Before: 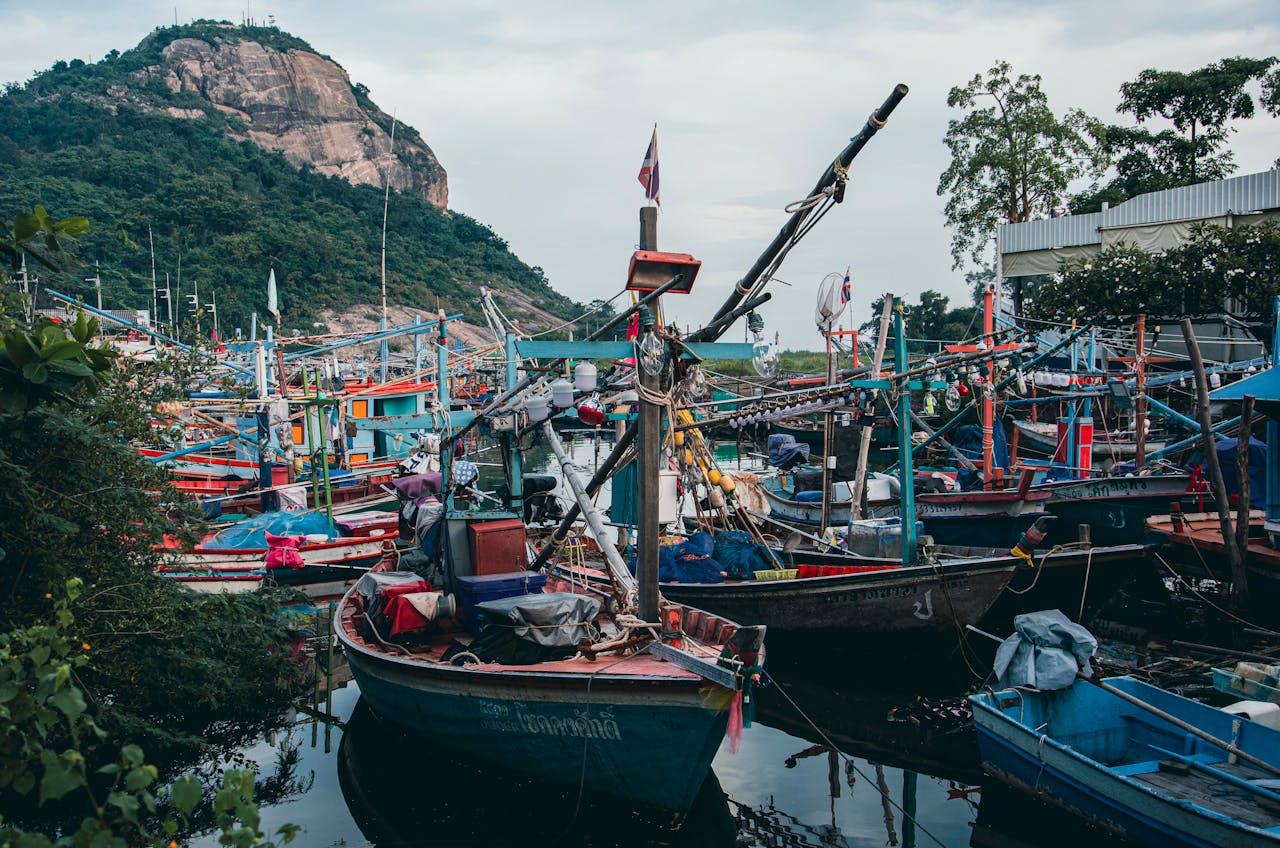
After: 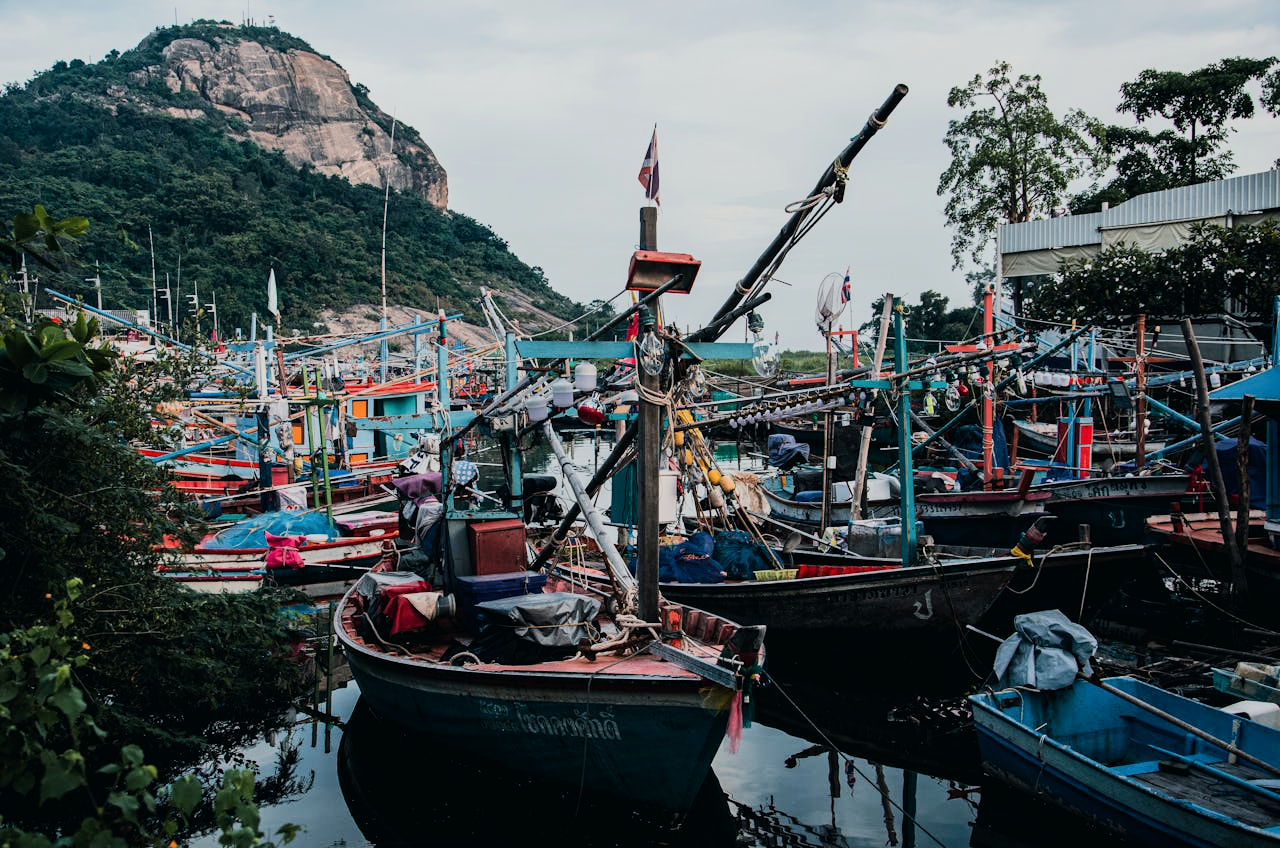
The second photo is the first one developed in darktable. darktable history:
filmic rgb: black relative exposure -7.5 EV, white relative exposure 5 EV, hardness 3.31, contrast 1.3, contrast in shadows safe
contrast brightness saturation: contrast 0.07
